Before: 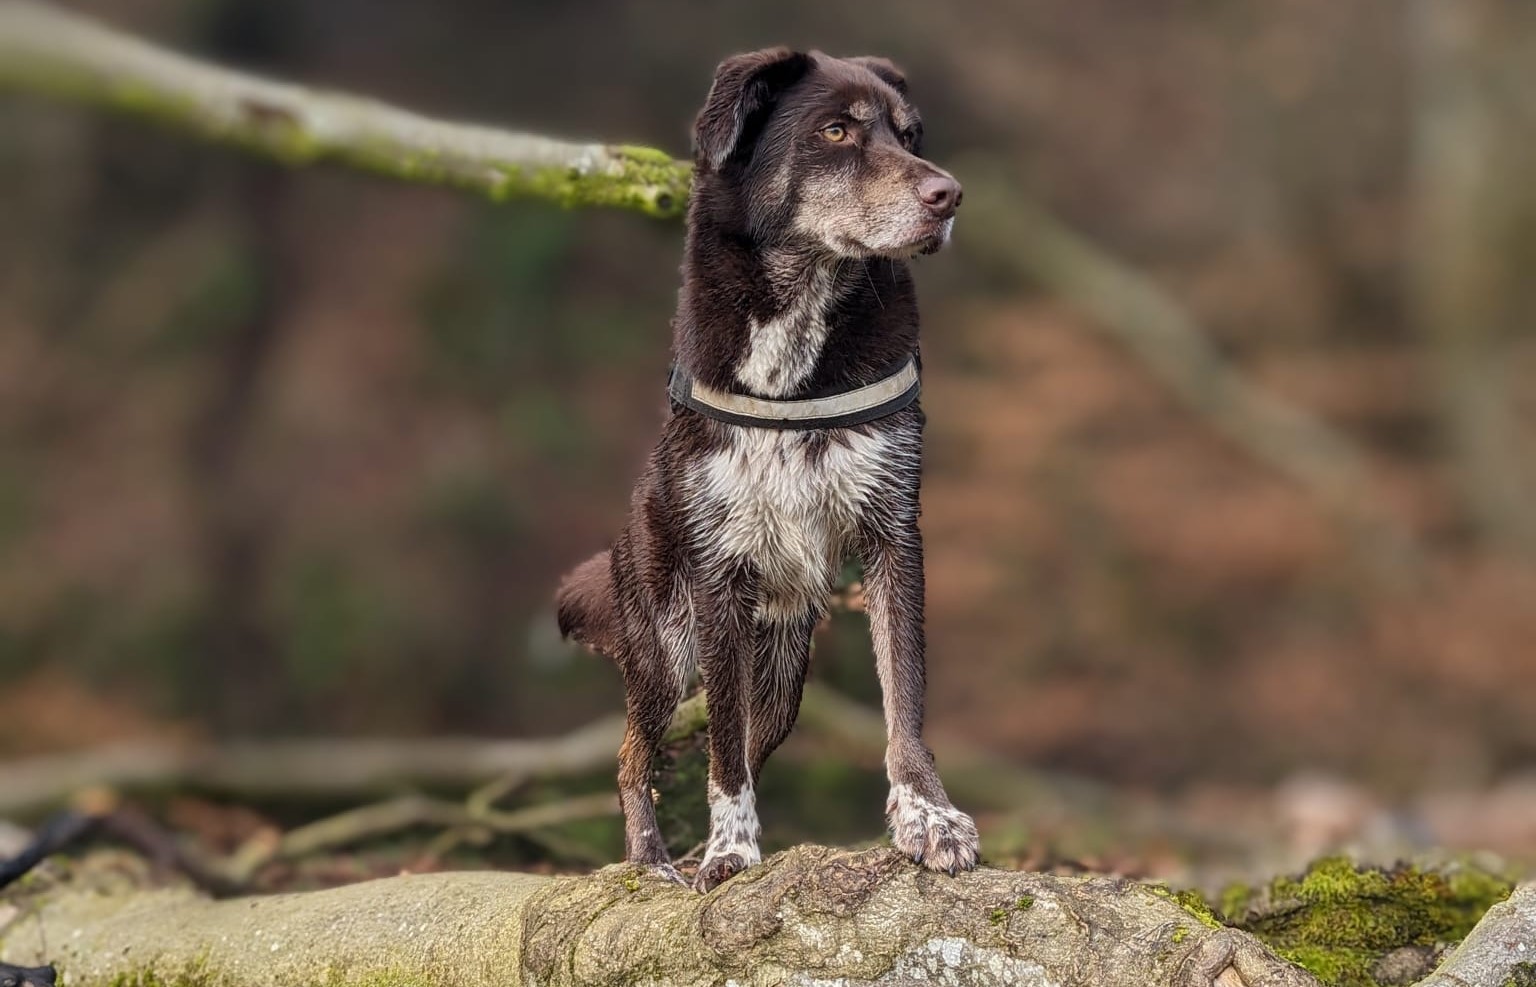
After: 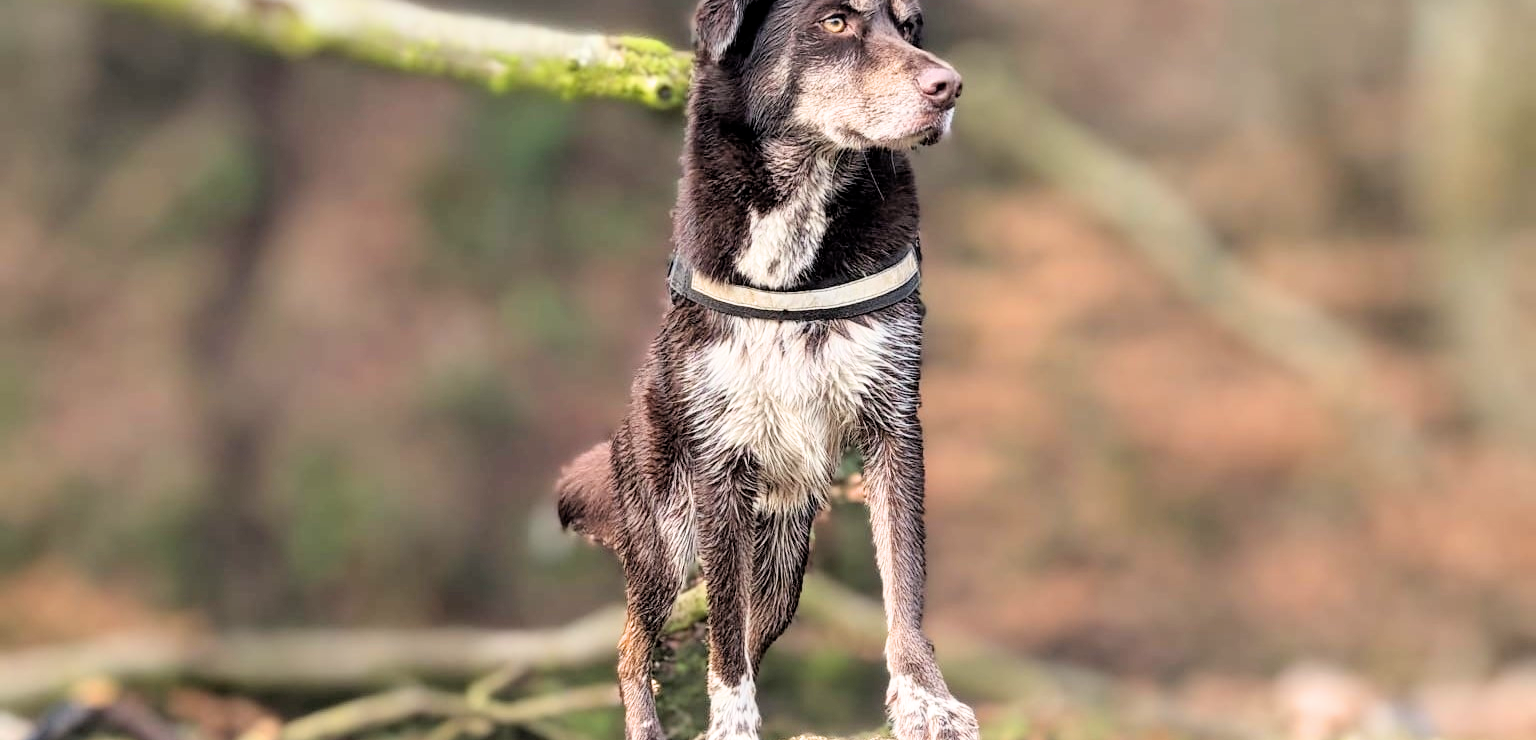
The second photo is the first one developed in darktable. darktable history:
crop: top 11.063%, bottom 13.882%
filmic rgb: black relative exposure -7.72 EV, white relative exposure 4.43 EV, target black luminance 0%, hardness 3.76, latitude 50.67%, contrast 1.065, highlights saturation mix 8.97%, shadows ↔ highlights balance -0.221%, color science v6 (2022)
contrast brightness saturation: saturation -0.066
exposure: exposure 1.499 EV, compensate highlight preservation false
